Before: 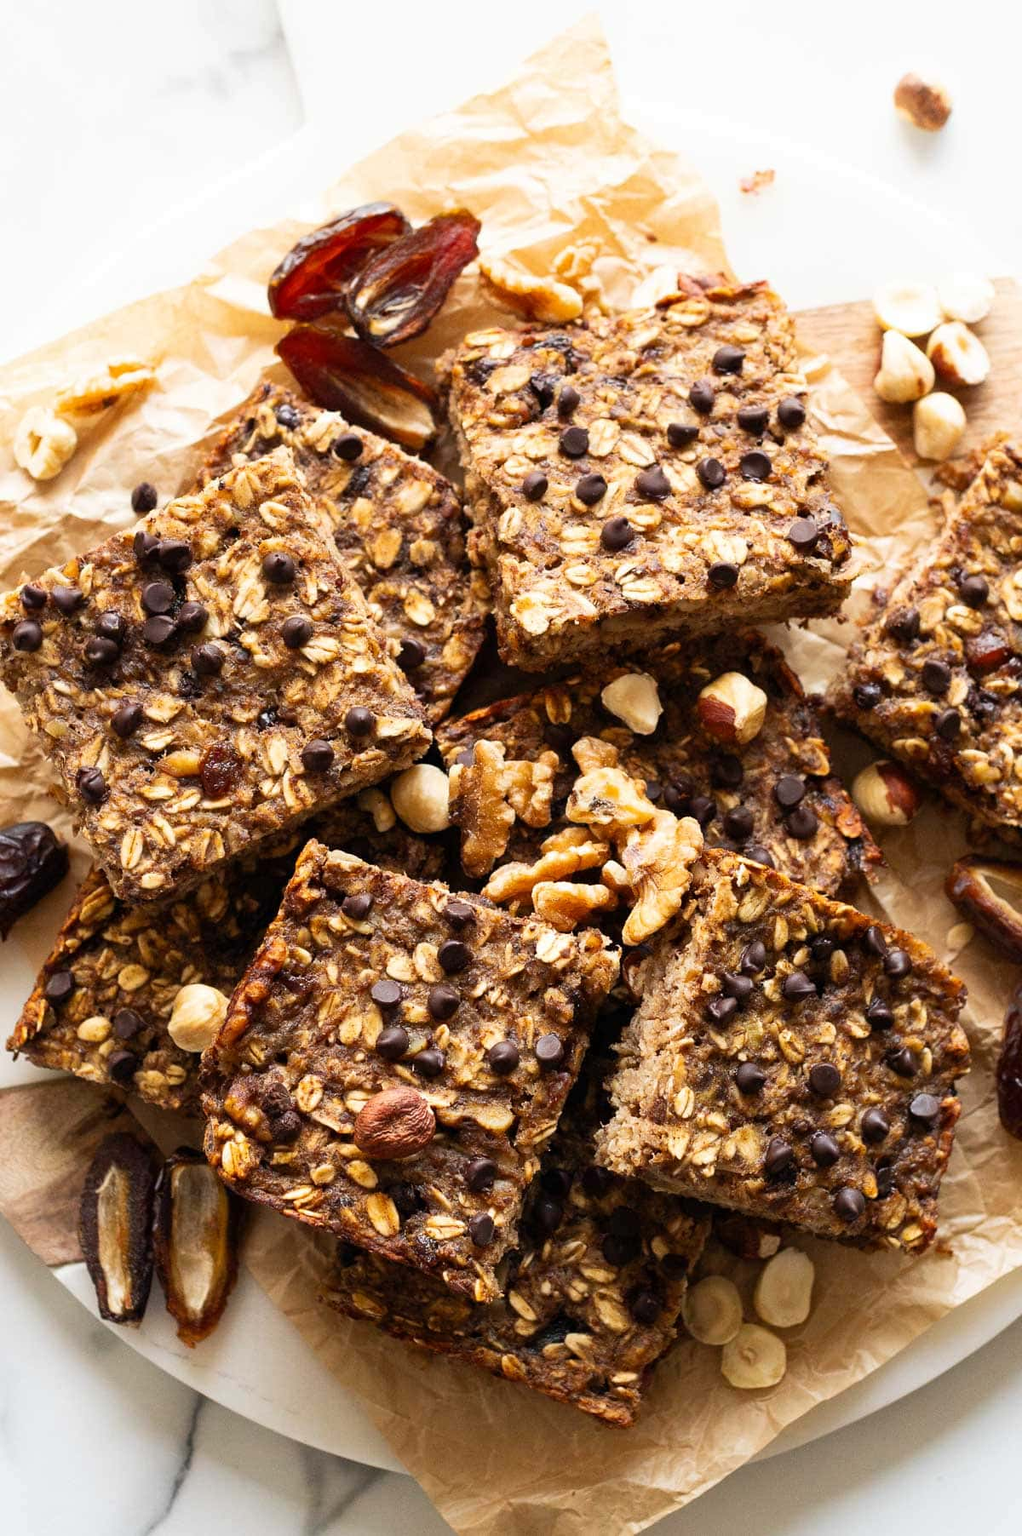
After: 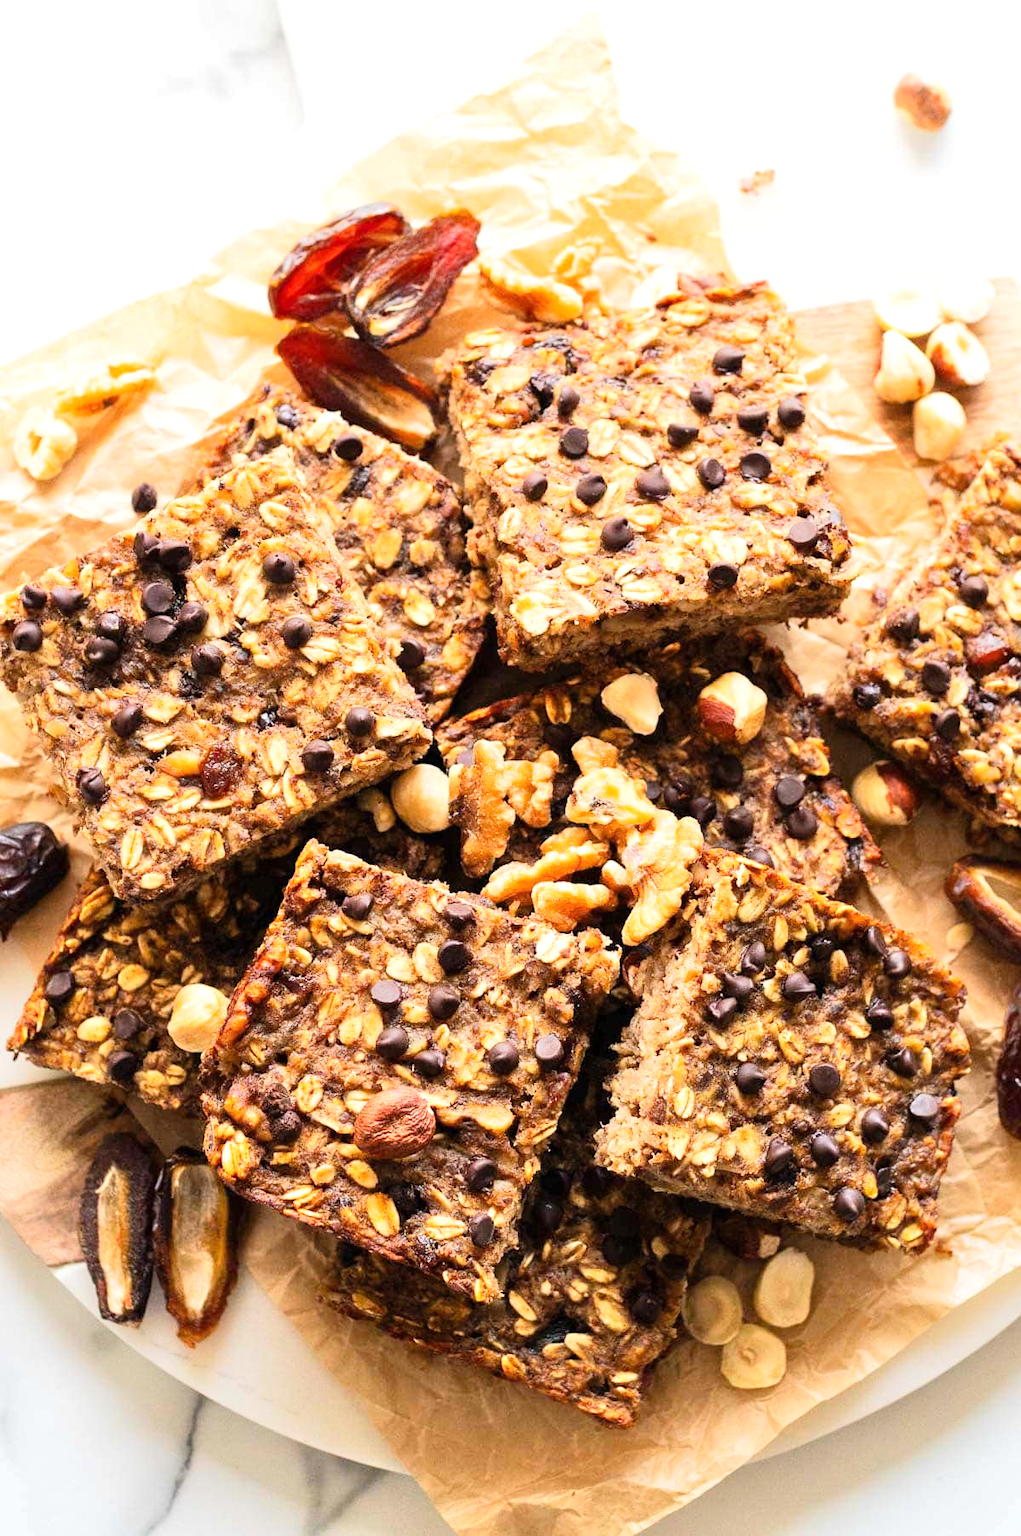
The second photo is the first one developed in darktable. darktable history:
tone equalizer: -7 EV 0.158 EV, -6 EV 0.582 EV, -5 EV 1.16 EV, -4 EV 1.31 EV, -3 EV 1.18 EV, -2 EV 0.6 EV, -1 EV 0.166 EV, edges refinement/feathering 500, mask exposure compensation -1.57 EV, preserve details guided filter
